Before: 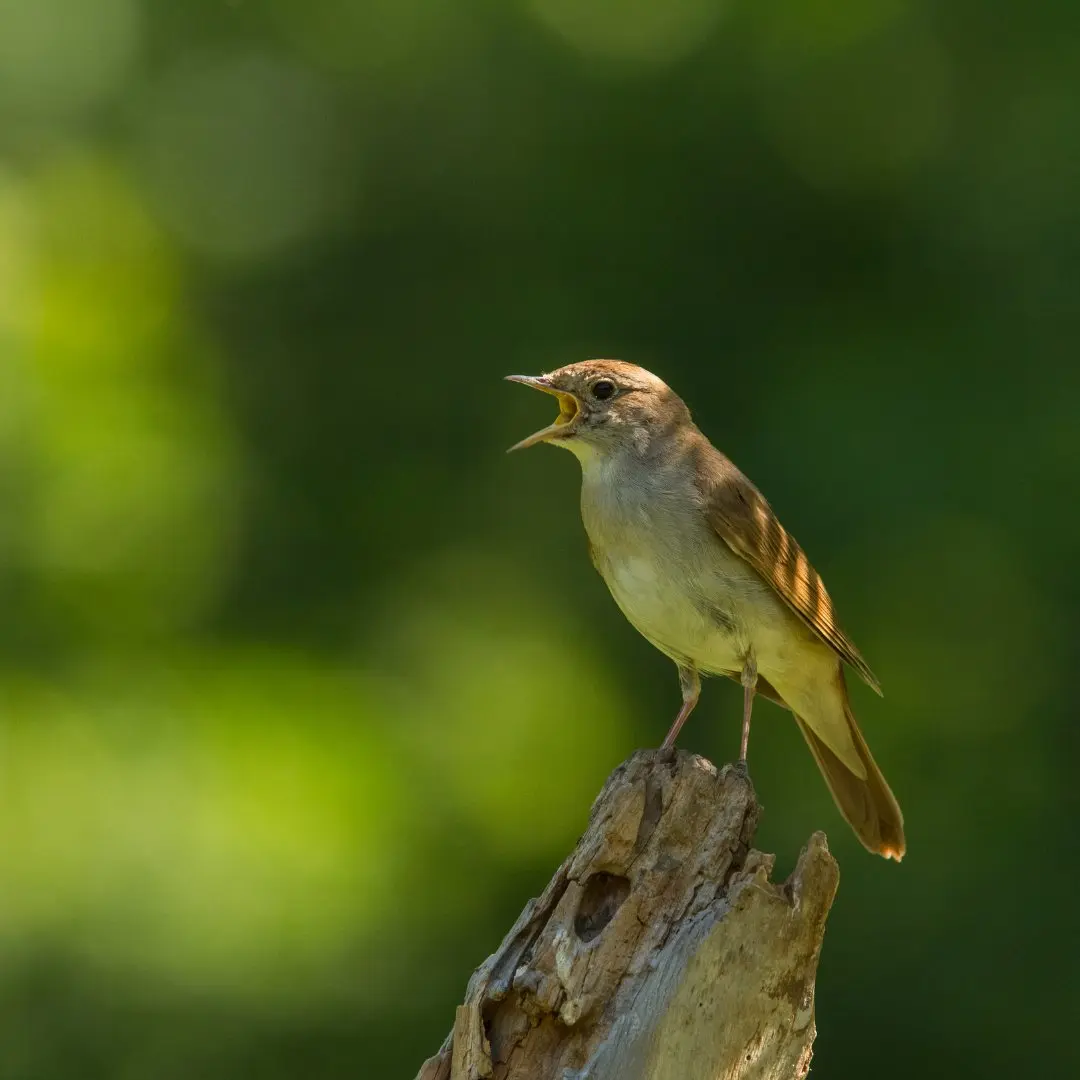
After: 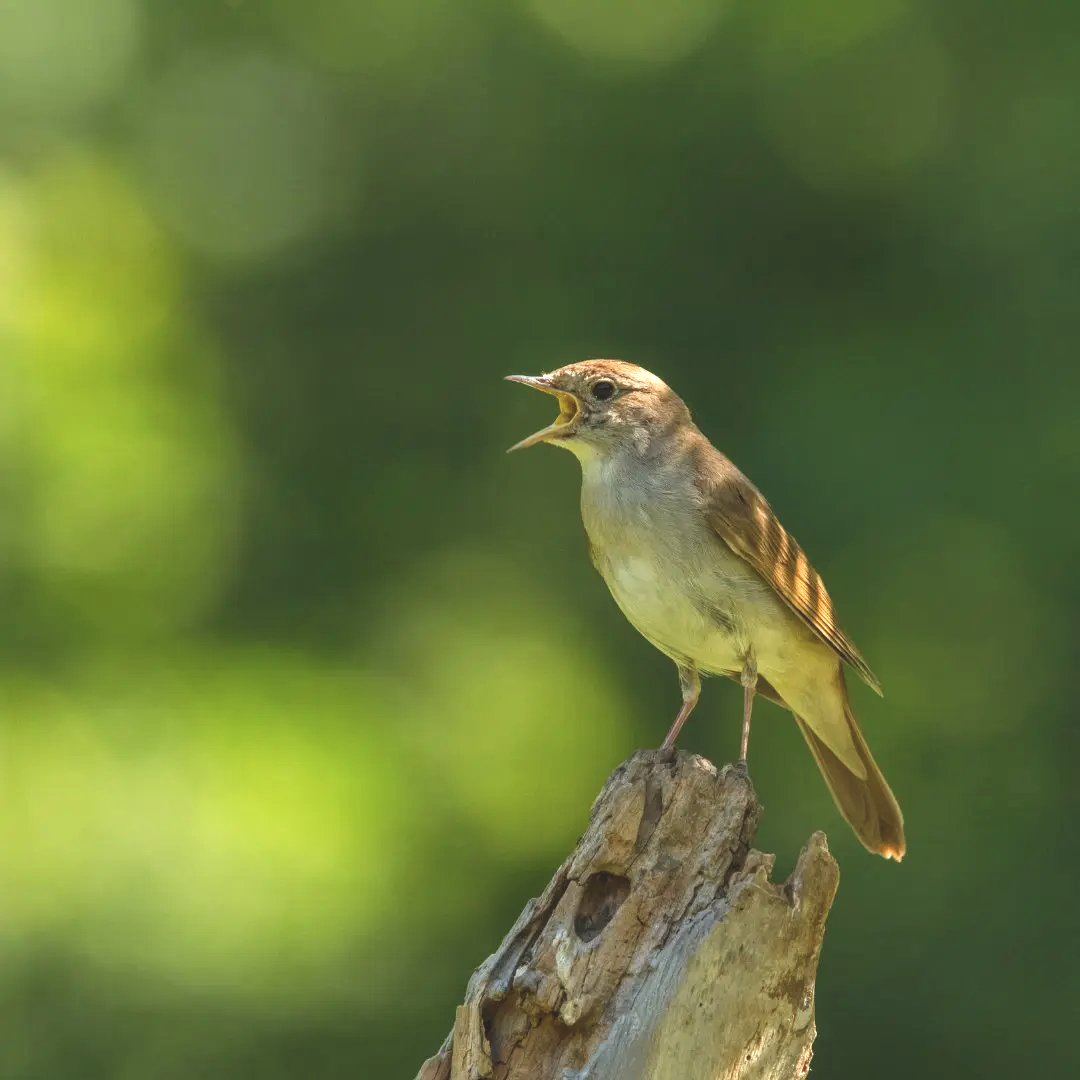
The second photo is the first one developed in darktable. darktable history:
rotate and perspective: automatic cropping off
local contrast: highlights 100%, shadows 100%, detail 120%, midtone range 0.2
exposure: black level correction 0, exposure 0.7 EV, compensate exposure bias true, compensate highlight preservation false
color balance: lift [1.01, 1, 1, 1], gamma [1.097, 1, 1, 1], gain [0.85, 1, 1, 1]
